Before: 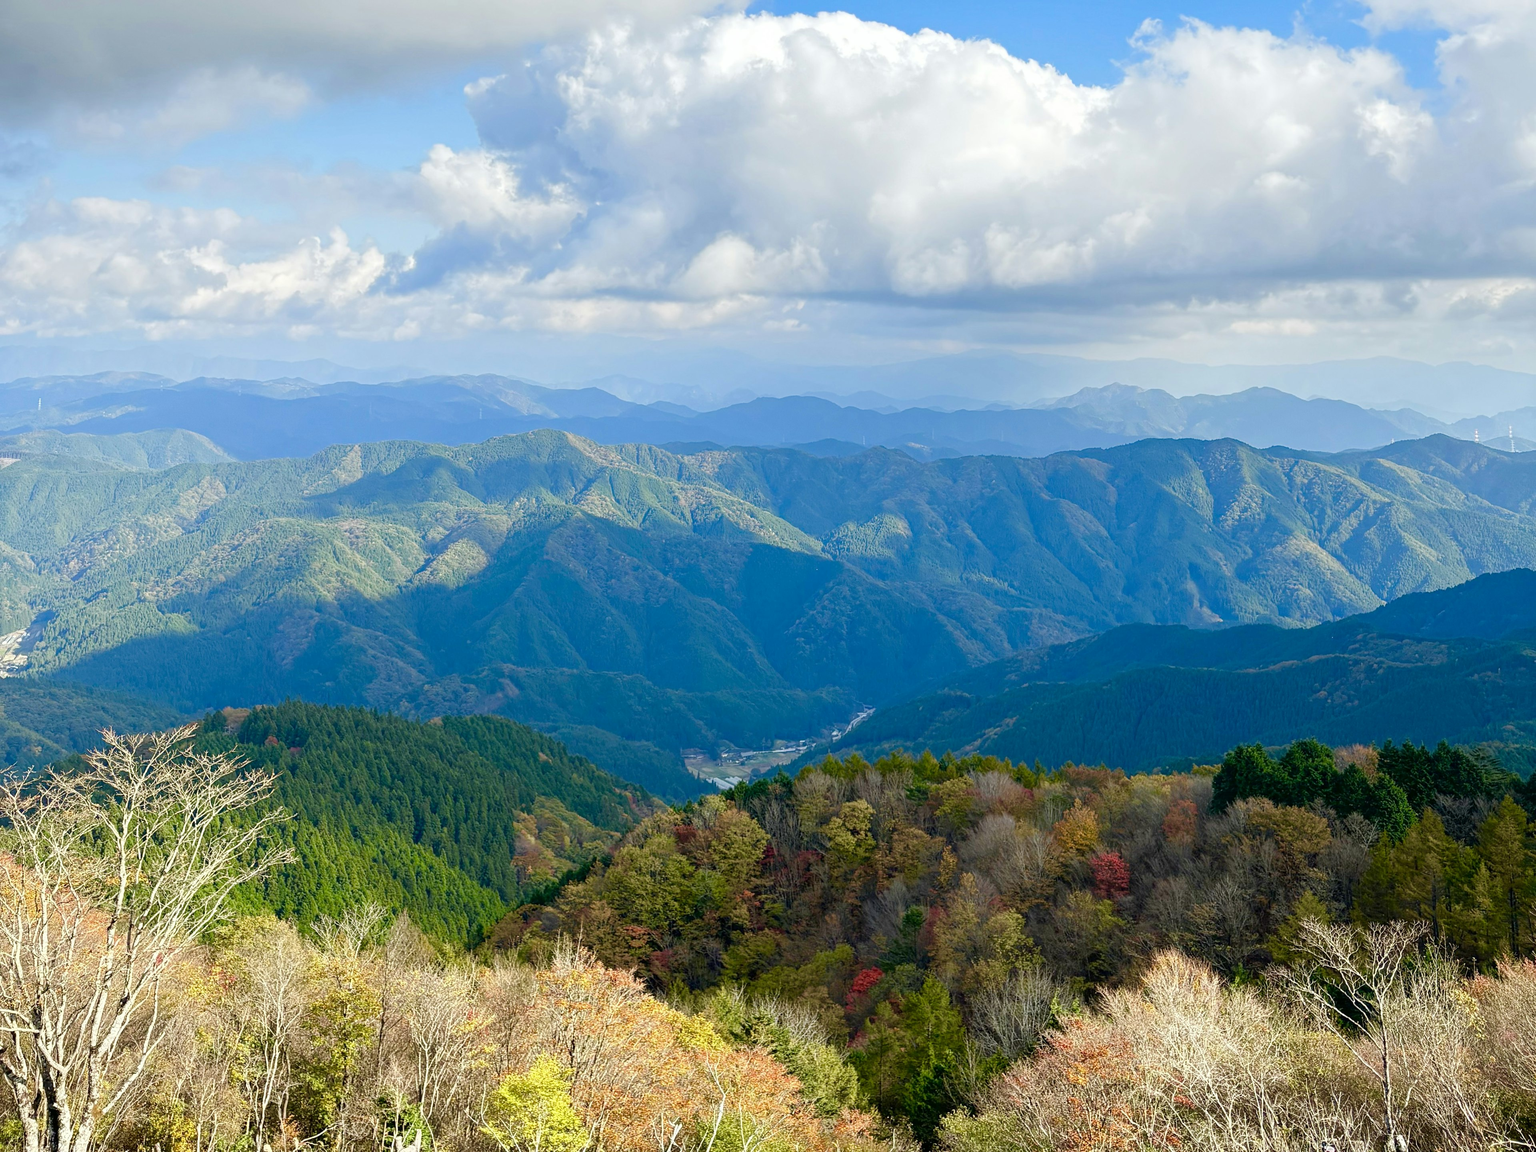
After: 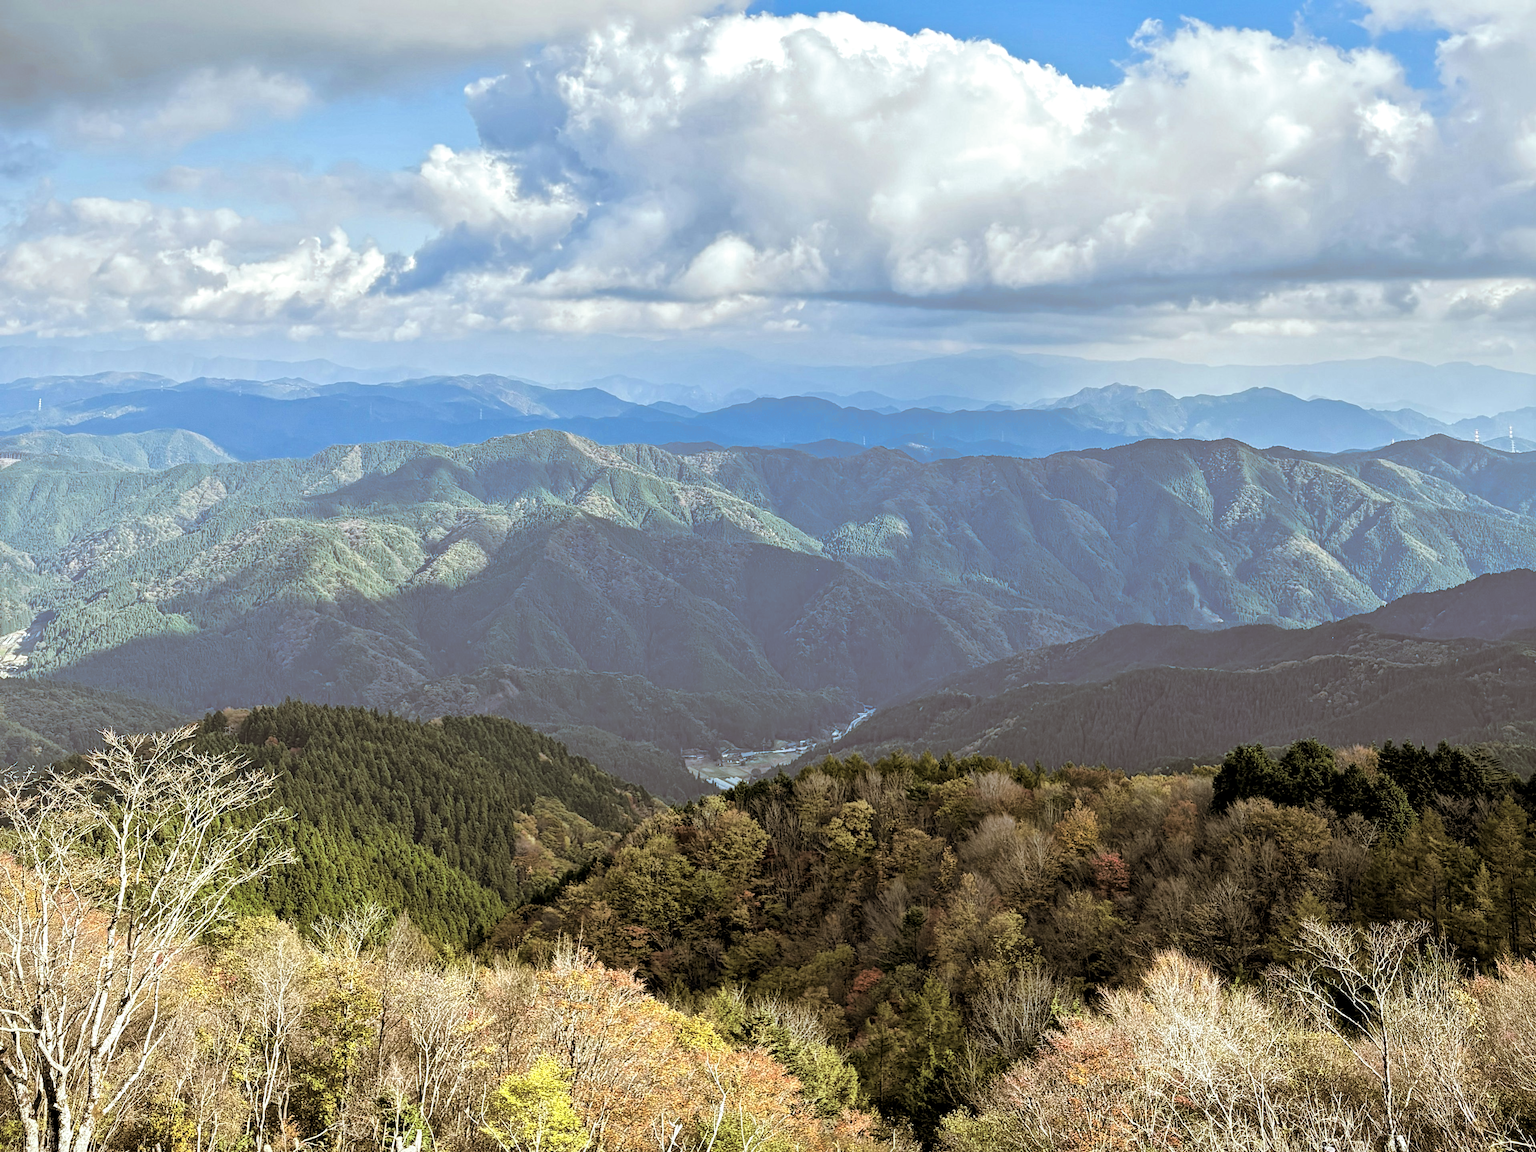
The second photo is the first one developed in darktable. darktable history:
local contrast: mode bilateral grid, contrast 25, coarseness 60, detail 151%, midtone range 0.2
split-toning: shadows › hue 37.98°, highlights › hue 185.58°, balance -55.261
